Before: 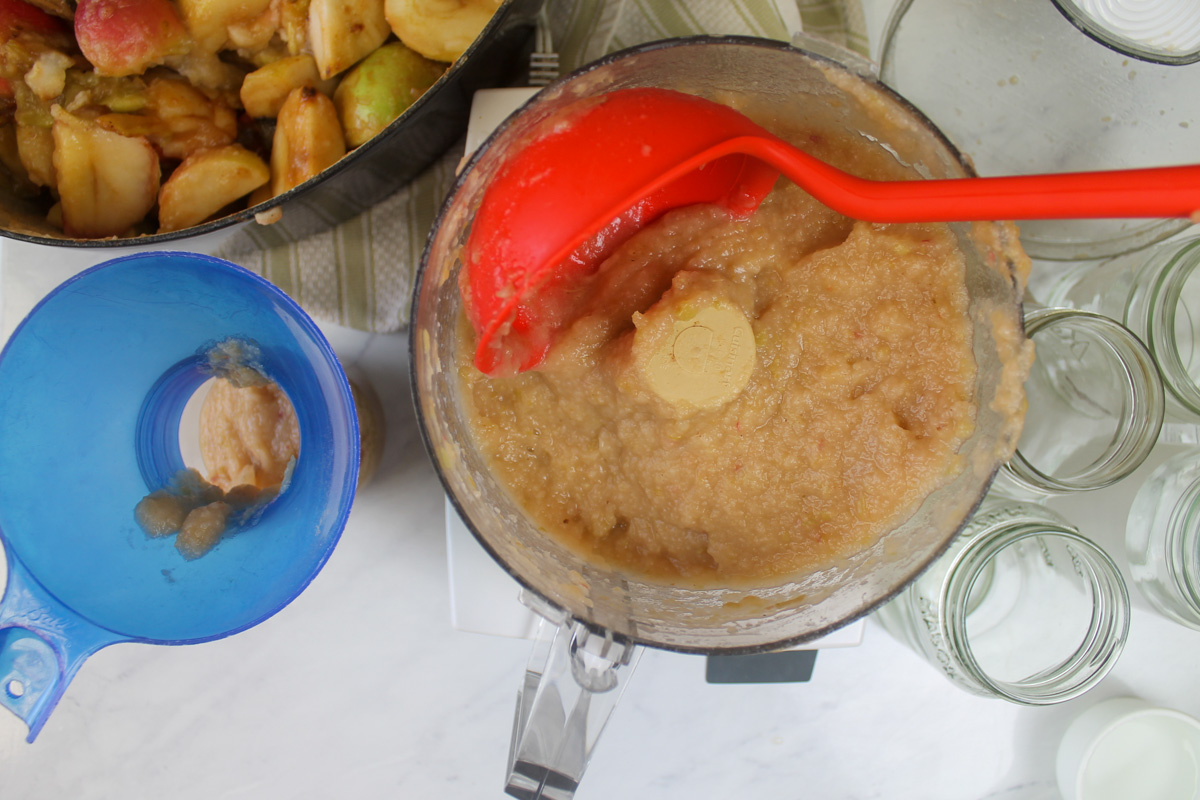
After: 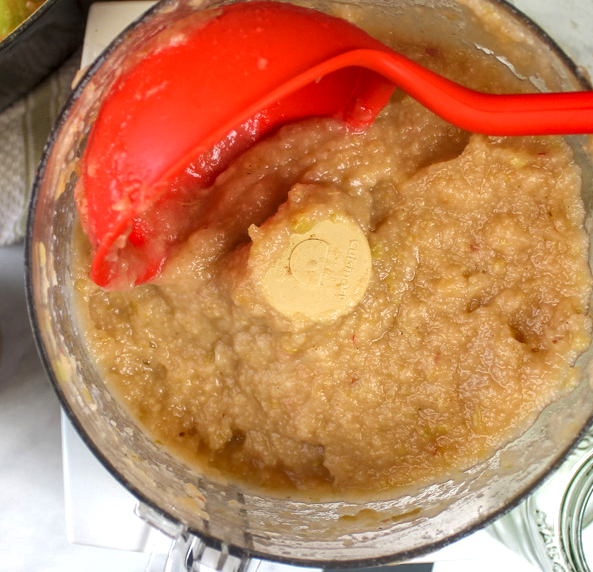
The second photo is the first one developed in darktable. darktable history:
crop: left 32.028%, top 10.929%, right 18.491%, bottom 17.512%
exposure: black level correction 0, exposure 0.499 EV, compensate exposure bias true, compensate highlight preservation false
shadows and highlights: highlights color adjustment 73.24%, soften with gaussian
local contrast: highlights 92%, shadows 85%, detail 160%, midtone range 0.2
